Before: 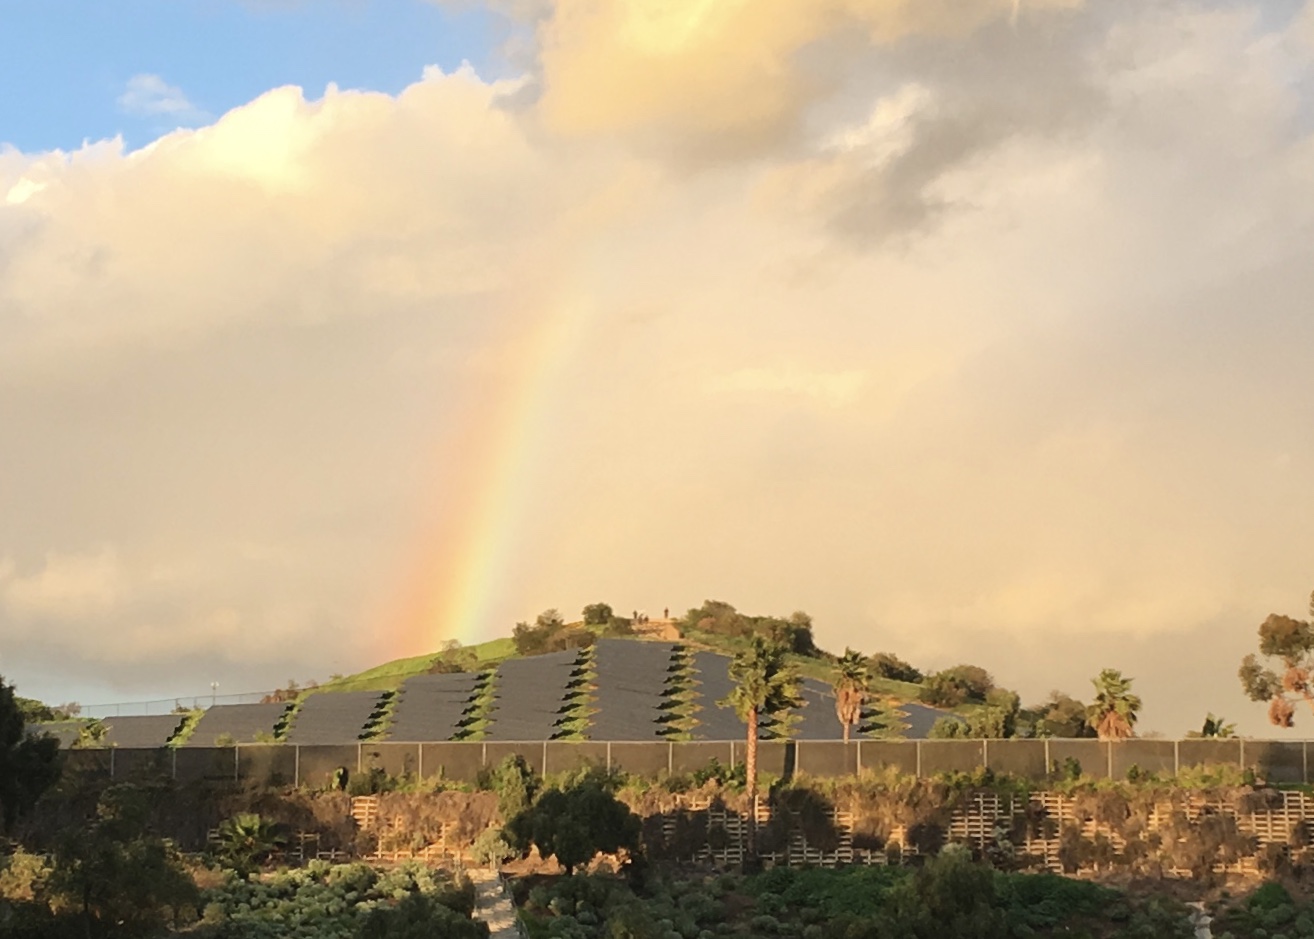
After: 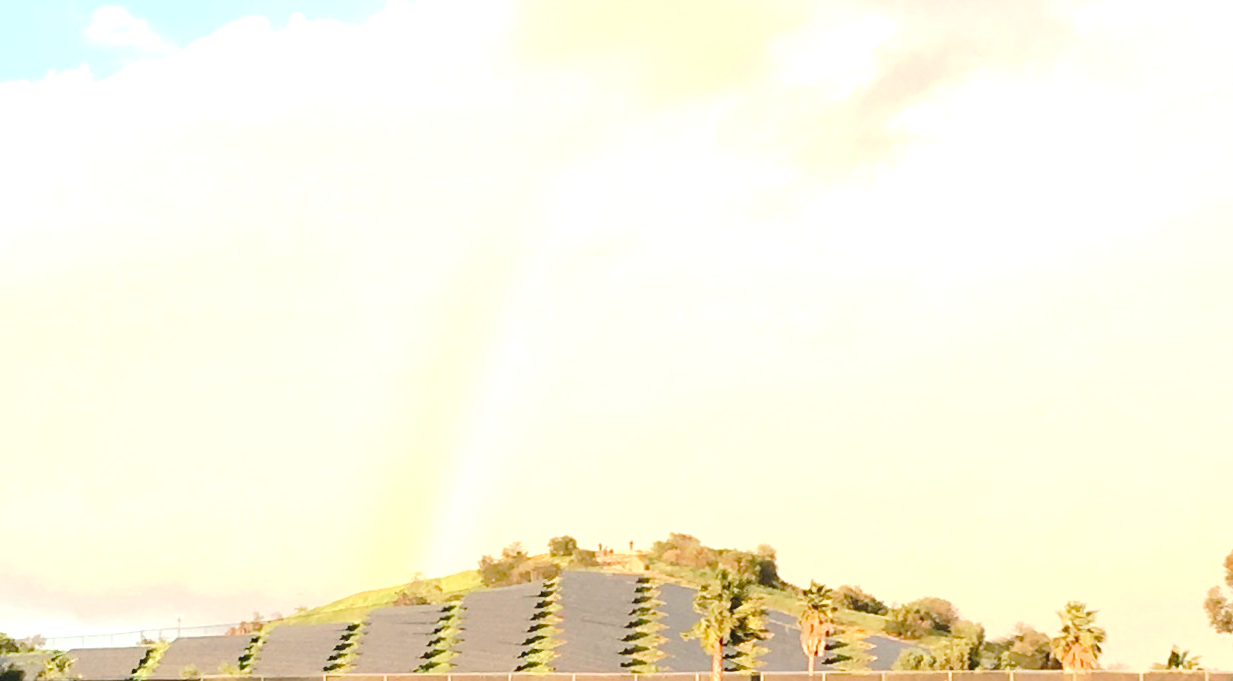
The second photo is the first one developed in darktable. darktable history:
crop: left 2.737%, top 7.287%, right 3.421%, bottom 20.179%
exposure: black level correction -0.002, exposure 1.115 EV, compensate highlight preservation false
tone curve: curves: ch0 [(0, 0) (0.003, 0.051) (0.011, 0.052) (0.025, 0.055) (0.044, 0.062) (0.069, 0.068) (0.1, 0.077) (0.136, 0.098) (0.177, 0.145) (0.224, 0.223) (0.277, 0.314) (0.335, 0.43) (0.399, 0.518) (0.468, 0.591) (0.543, 0.656) (0.623, 0.726) (0.709, 0.809) (0.801, 0.857) (0.898, 0.918) (1, 1)], preserve colors none
